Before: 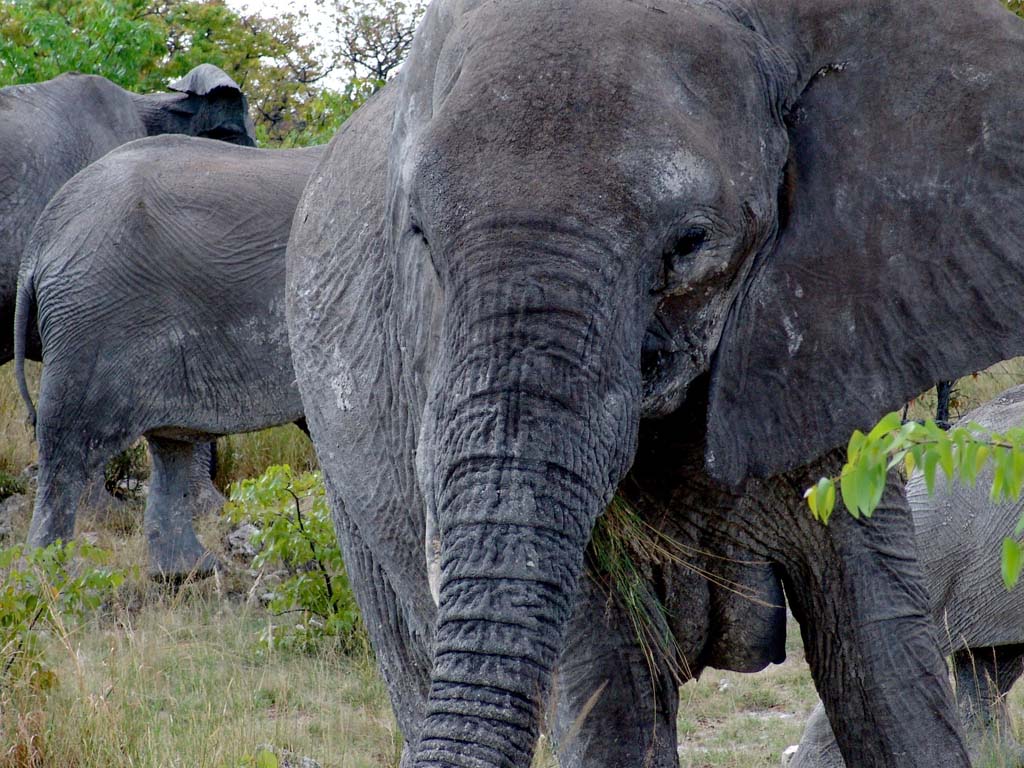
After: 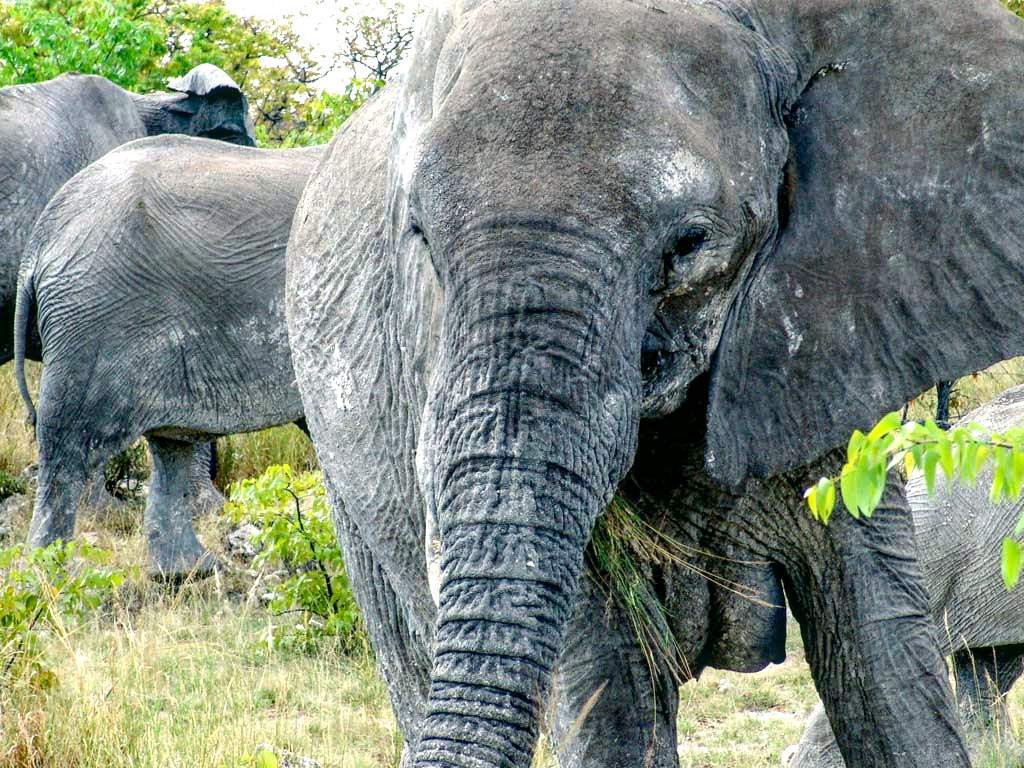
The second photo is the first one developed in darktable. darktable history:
color correction: highlights a* -0.601, highlights b* 9.25, shadows a* -9.42, shadows b* 0.497
local contrast: on, module defaults
exposure: black level correction 0, exposure 1.199 EV, compensate highlight preservation false
